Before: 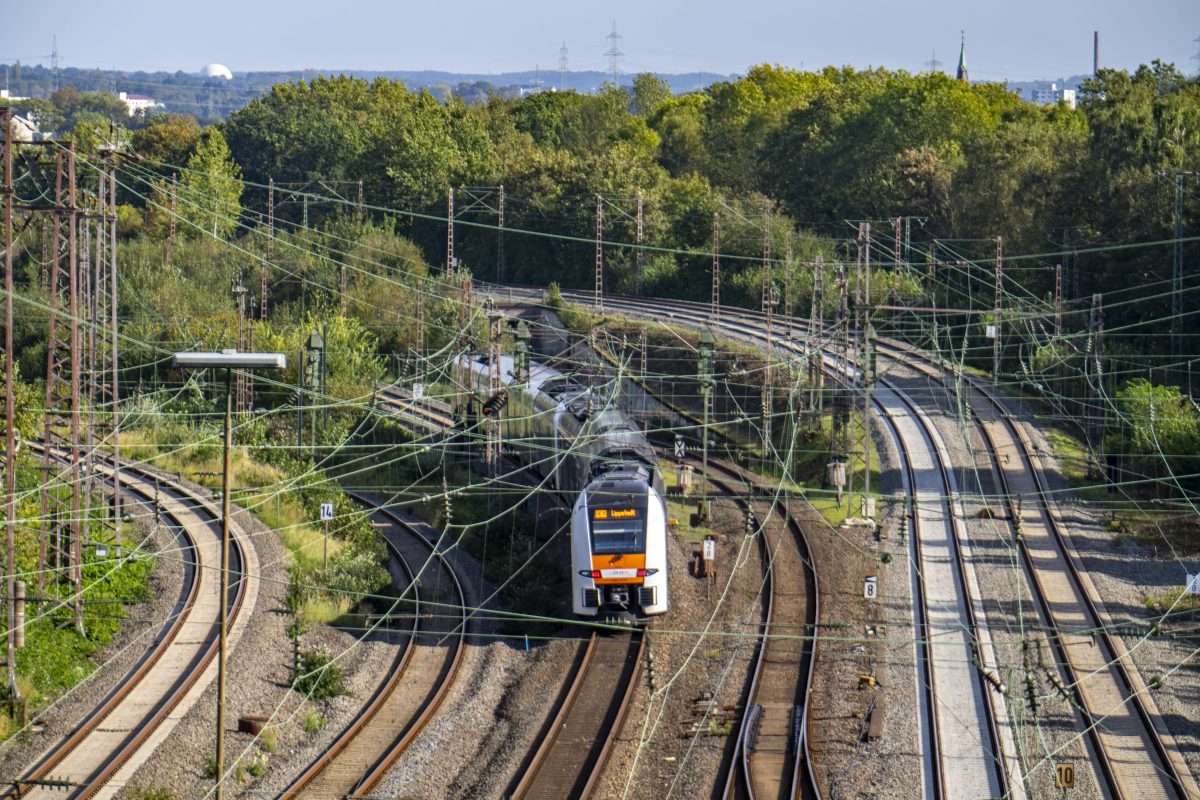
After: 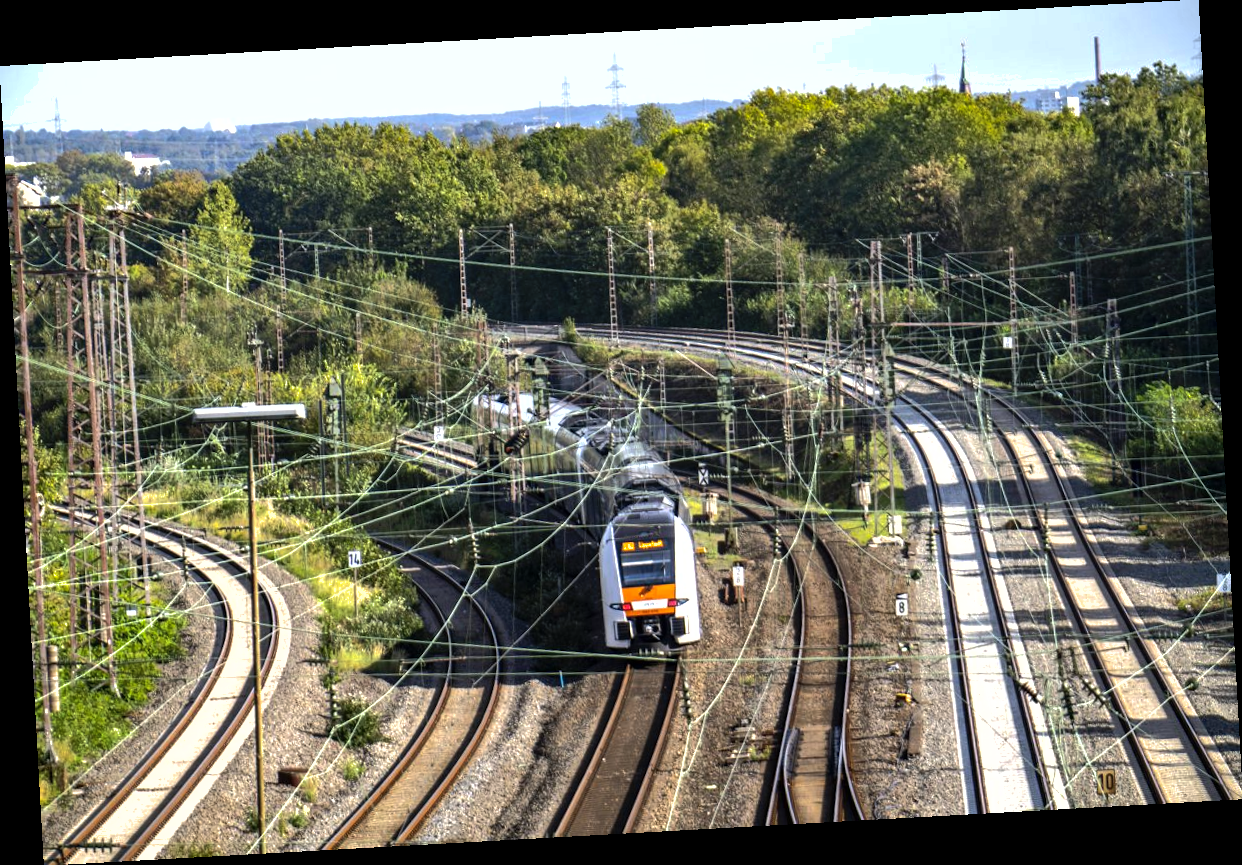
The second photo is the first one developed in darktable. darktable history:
tone equalizer: -8 EV -1.08 EV, -7 EV -1.01 EV, -6 EV -0.867 EV, -5 EV -0.578 EV, -3 EV 0.578 EV, -2 EV 0.867 EV, -1 EV 1.01 EV, +0 EV 1.08 EV, edges refinement/feathering 500, mask exposure compensation -1.57 EV, preserve details no
rotate and perspective: rotation -3.18°, automatic cropping off
shadows and highlights: on, module defaults
